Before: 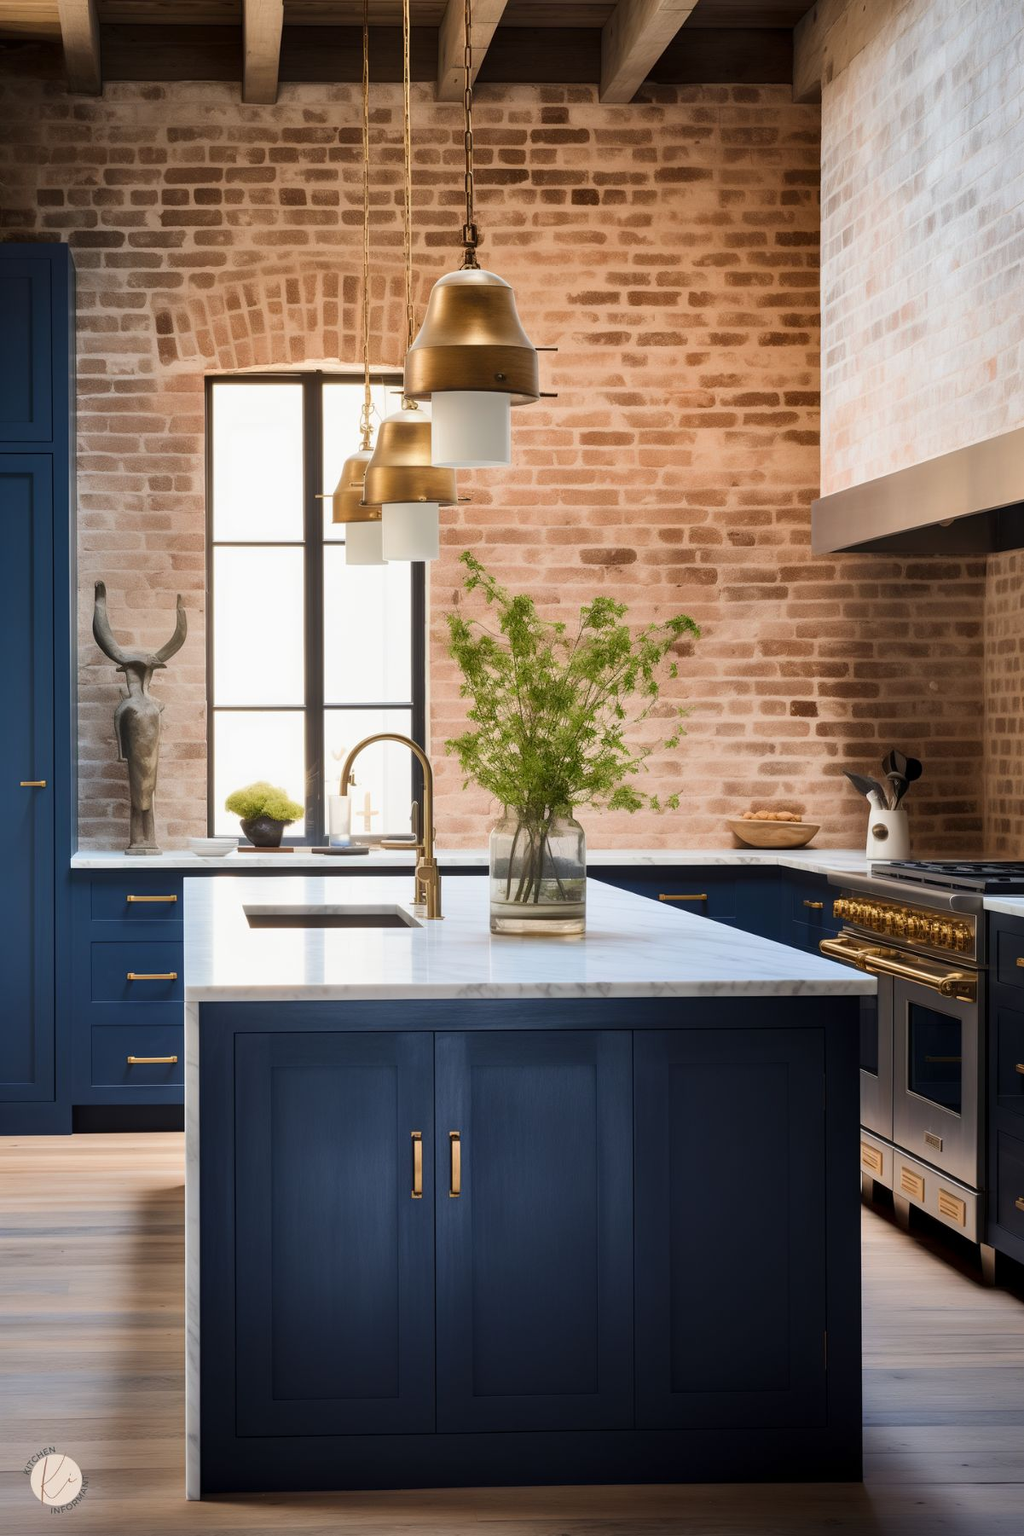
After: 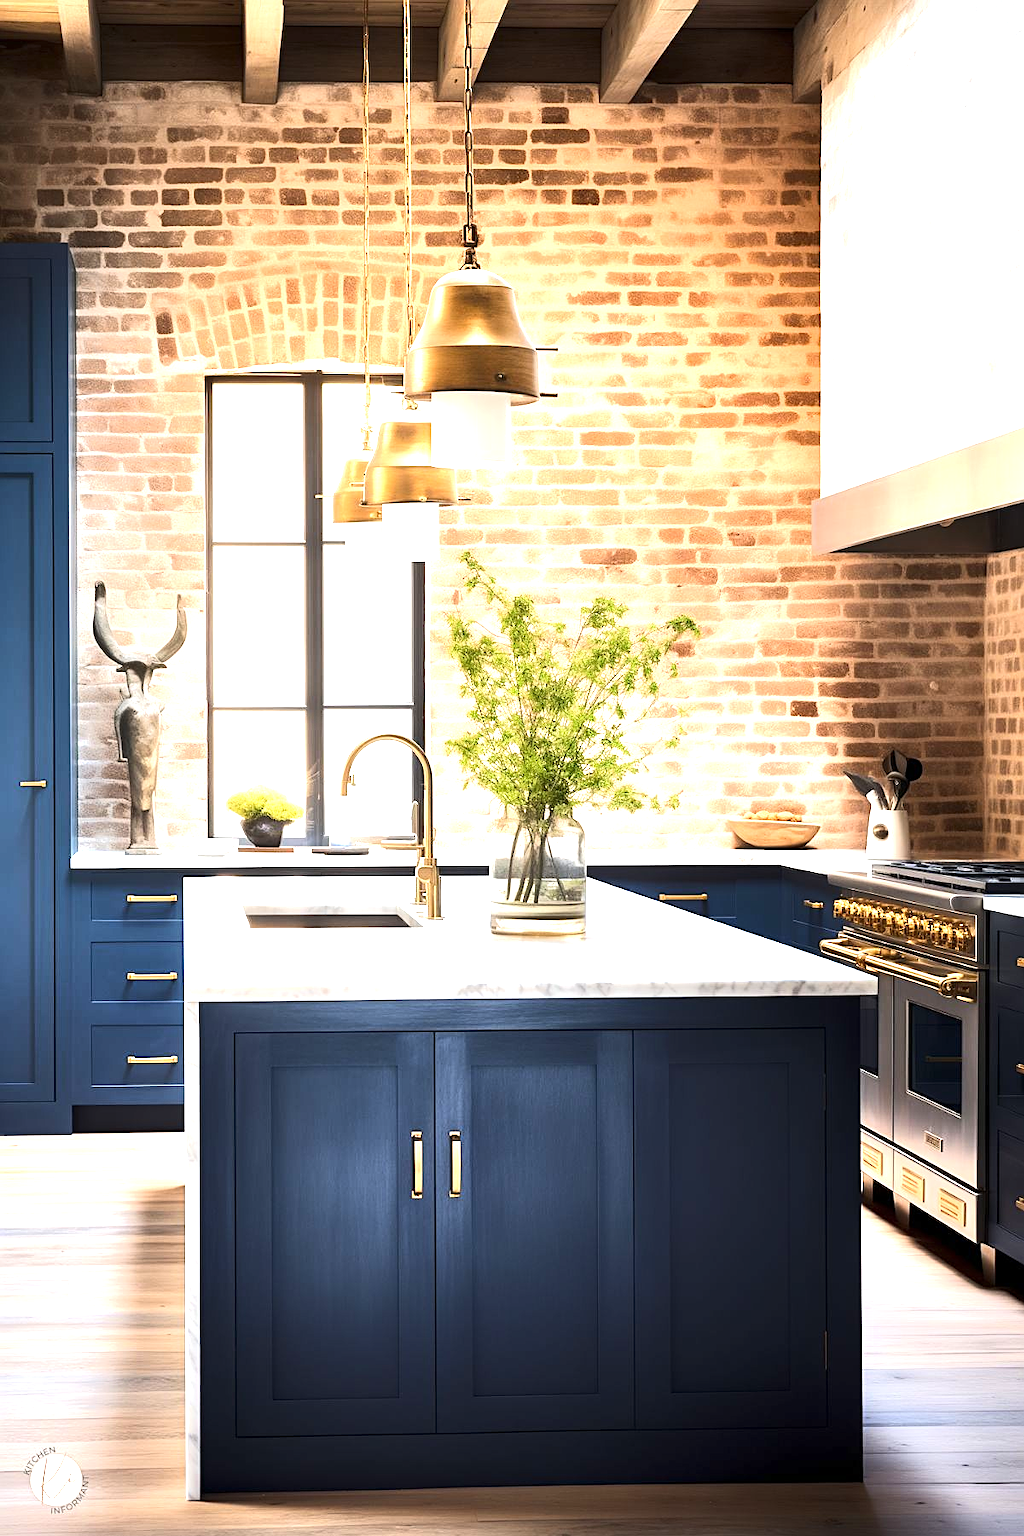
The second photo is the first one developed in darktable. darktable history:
sharpen: on, module defaults
exposure: exposure 1.091 EV, compensate exposure bias true, compensate highlight preservation false
tone equalizer: -8 EV 0.001 EV, -7 EV -0.001 EV, -6 EV 0.003 EV, -5 EV -0.04 EV, -4 EV -0.146 EV, -3 EV -0.183 EV, -2 EV 0.221 EV, -1 EV 0.716 EV, +0 EV 0.491 EV, smoothing diameter 24.86%, edges refinement/feathering 13.61, preserve details guided filter
